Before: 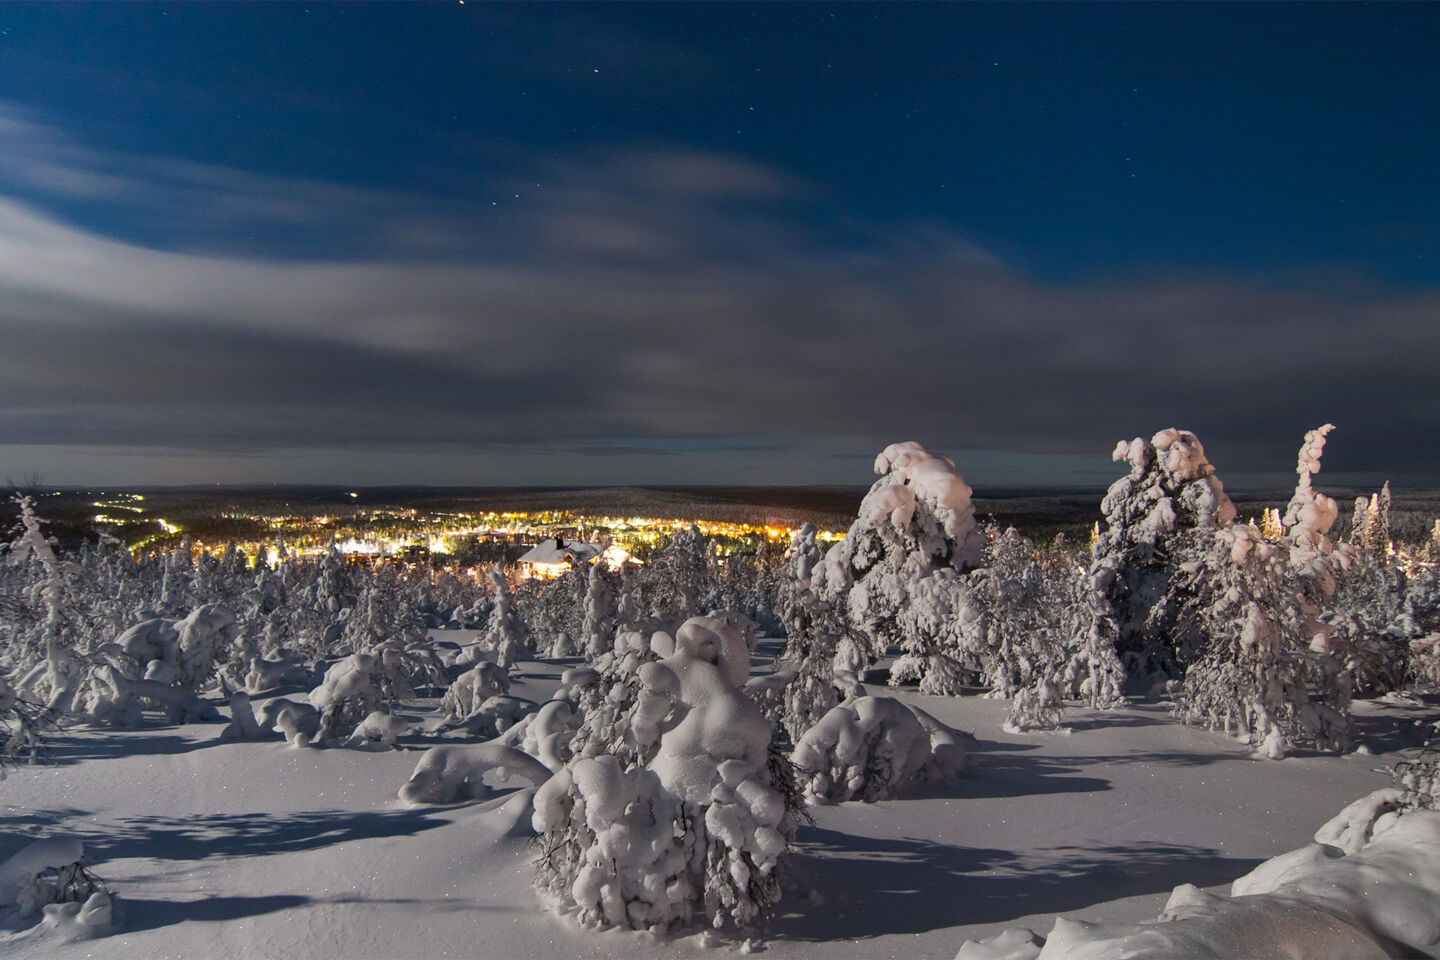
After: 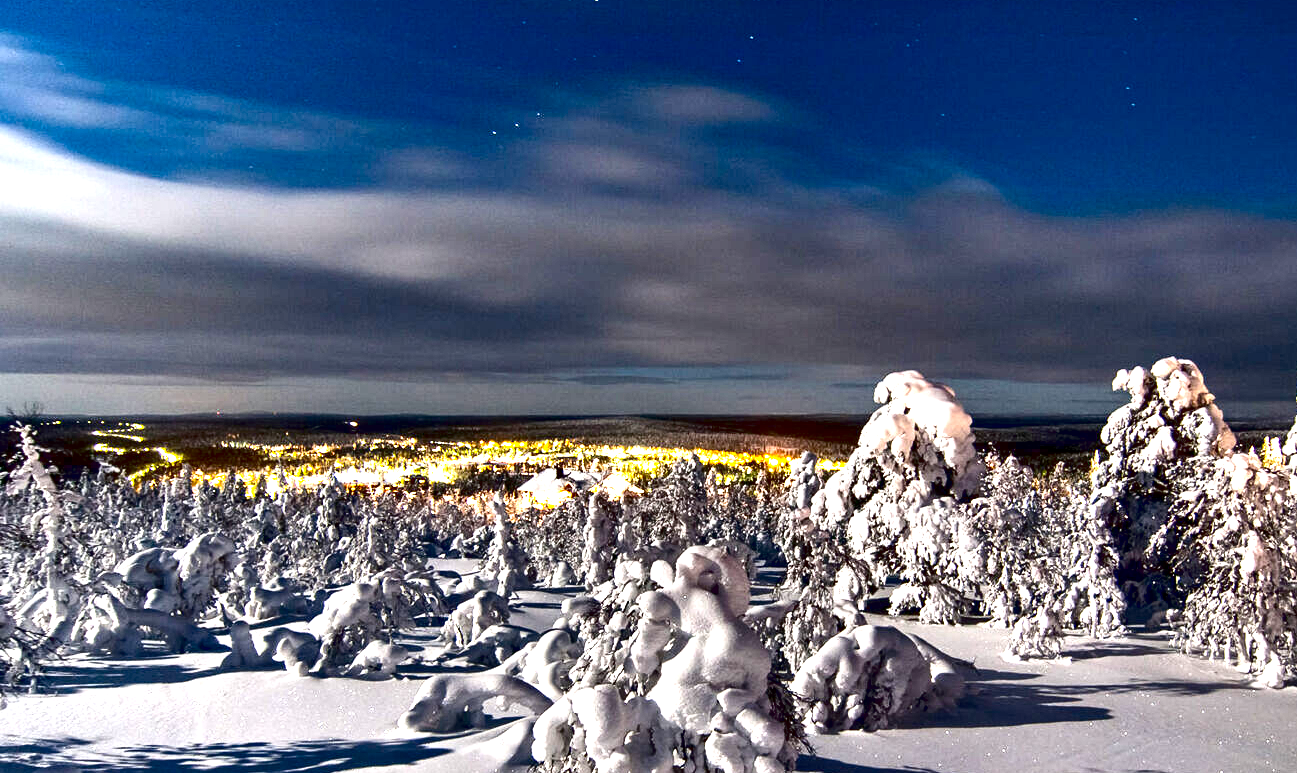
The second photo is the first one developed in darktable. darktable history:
crop: top 7.416%, right 9.892%, bottom 11.995%
contrast brightness saturation: contrast 0.126, brightness -0.243, saturation 0.138
contrast equalizer: octaves 7, y [[0.51, 0.537, 0.559, 0.574, 0.599, 0.618], [0.5 ×6], [0.5 ×6], [0 ×6], [0 ×6]]
exposure: black level correction 0.009, exposure 1.435 EV, compensate exposure bias true, compensate highlight preservation false
